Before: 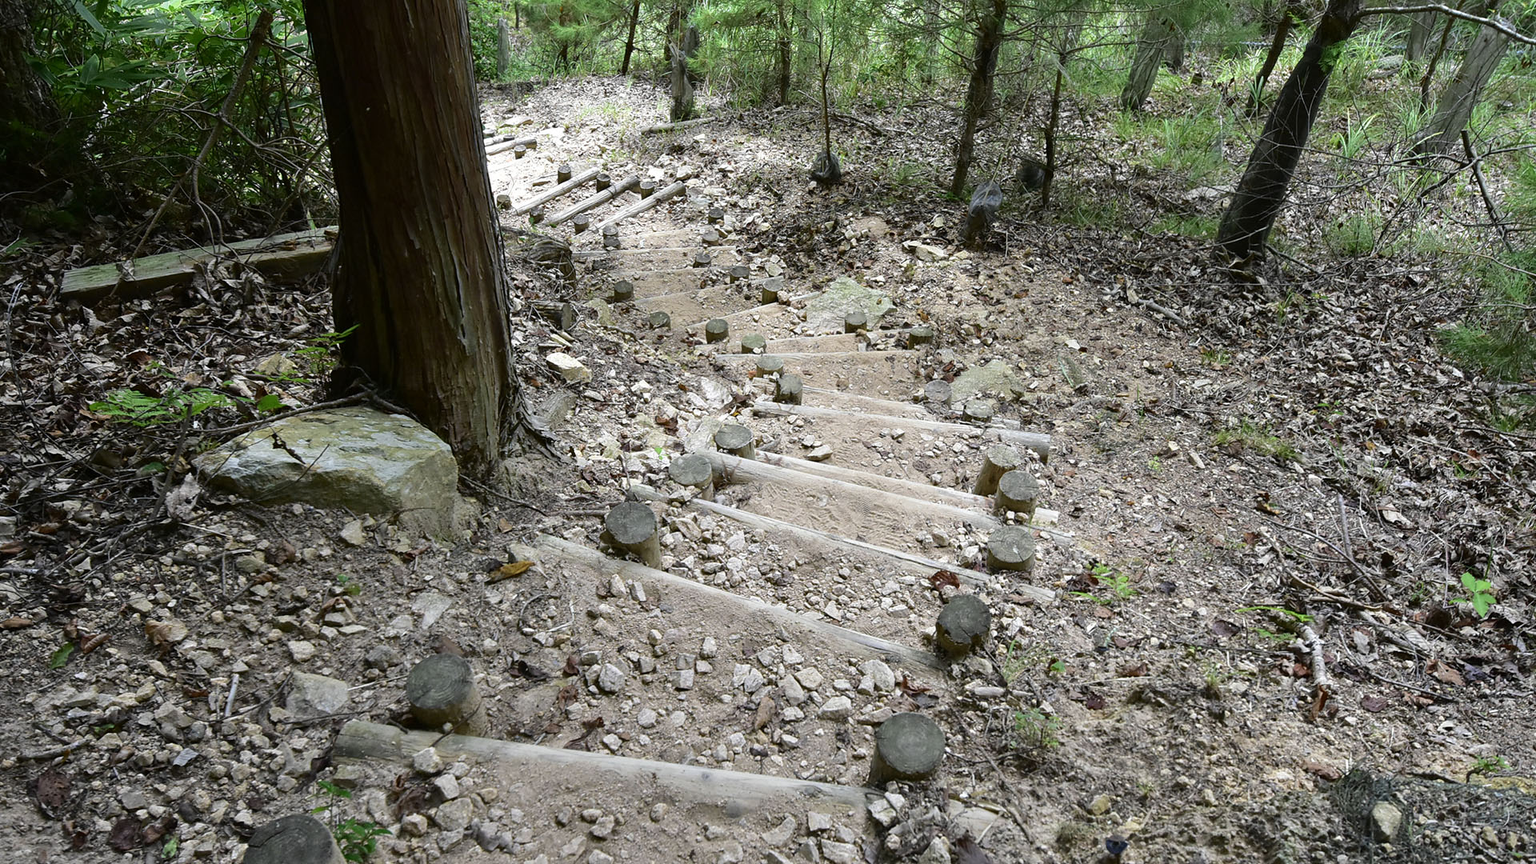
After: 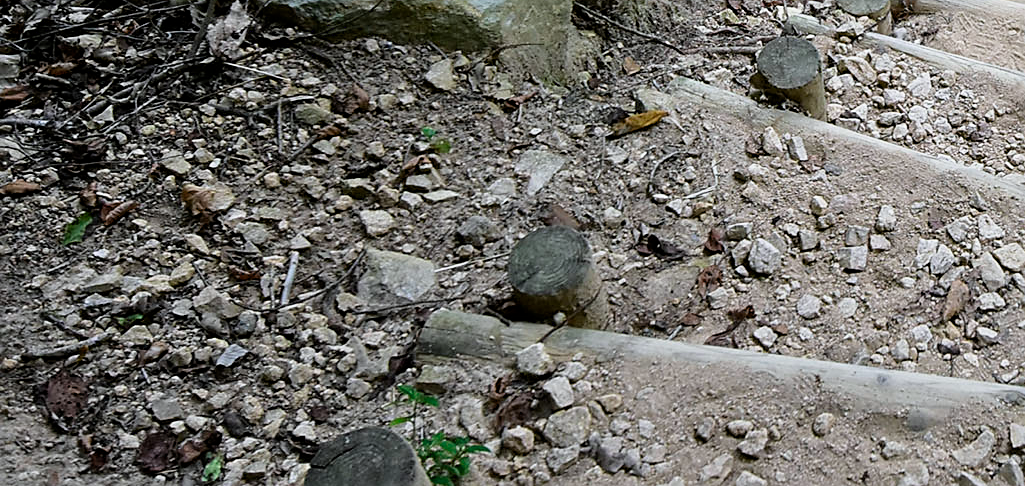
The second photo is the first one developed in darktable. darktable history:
local contrast: mode bilateral grid, contrast 15, coarseness 36, detail 105%, midtone range 0.2
white balance: red 0.988, blue 1.017
sharpen: on, module defaults
crop and rotate: top 54.778%, right 46.61%, bottom 0.159%
filmic rgb: black relative exposure -9.5 EV, white relative exposure 3.02 EV, hardness 6.12
